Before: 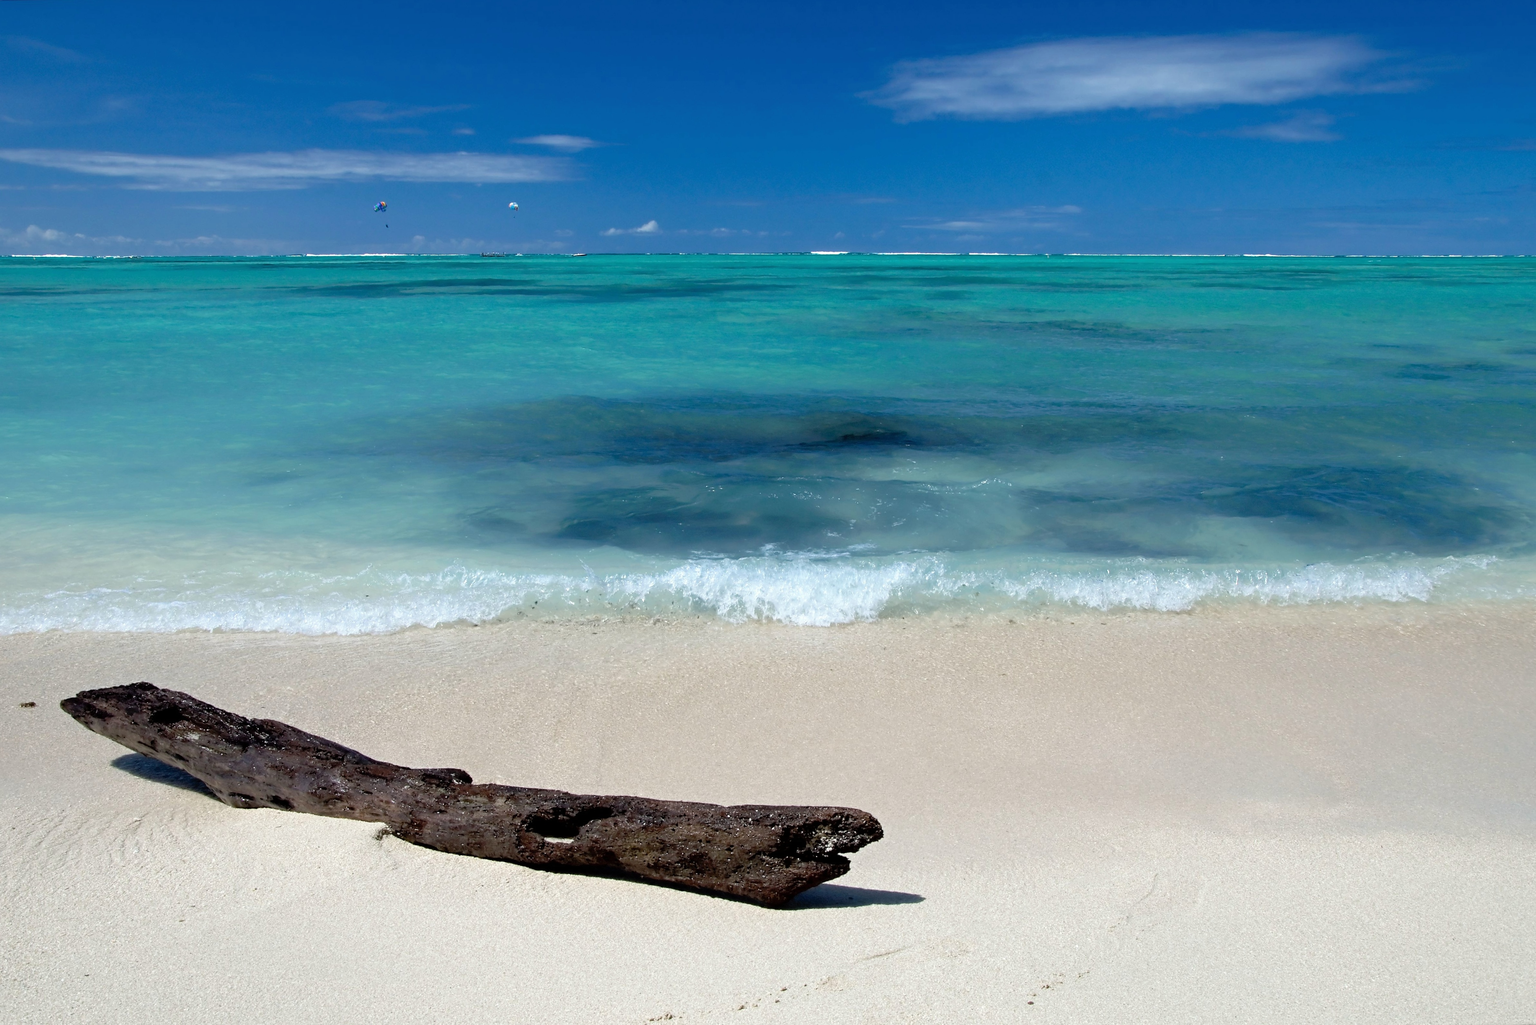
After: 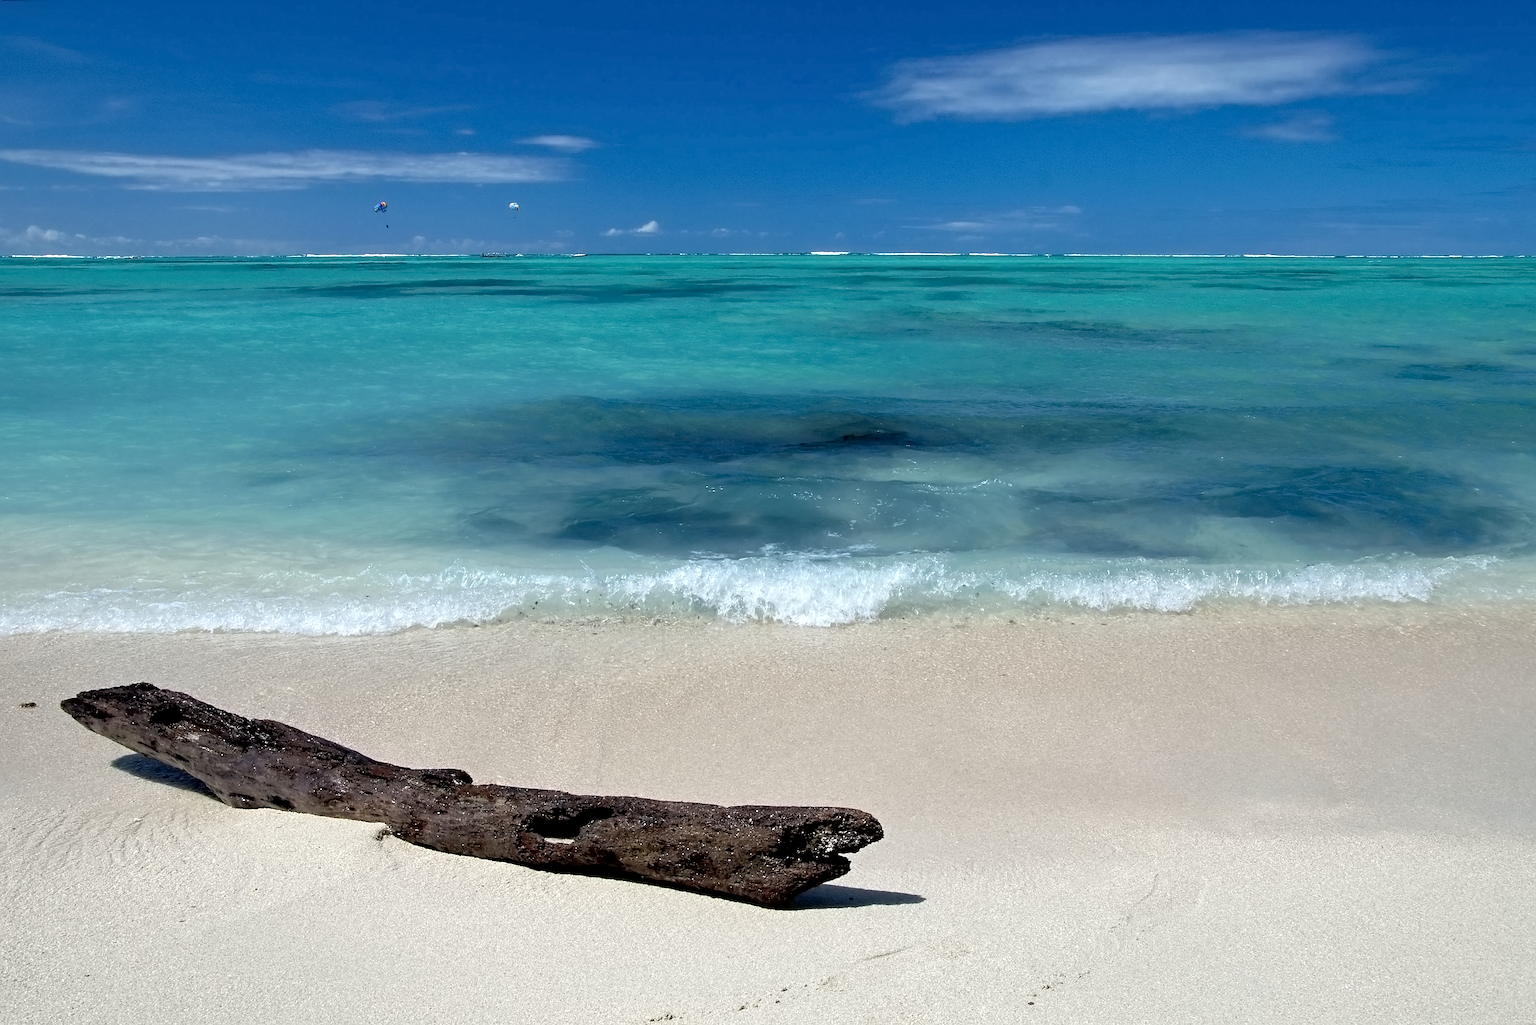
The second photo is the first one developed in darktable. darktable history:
sharpen: on, module defaults
levels: mode automatic
local contrast: highlights 100%, shadows 100%, detail 131%, midtone range 0.2
shadows and highlights: shadows 20.55, highlights -20.99, soften with gaussian
contrast equalizer: y [[0.5 ×6], [0.5 ×6], [0.5 ×6], [0 ×6], [0, 0.039, 0.251, 0.29, 0.293, 0.292]]
